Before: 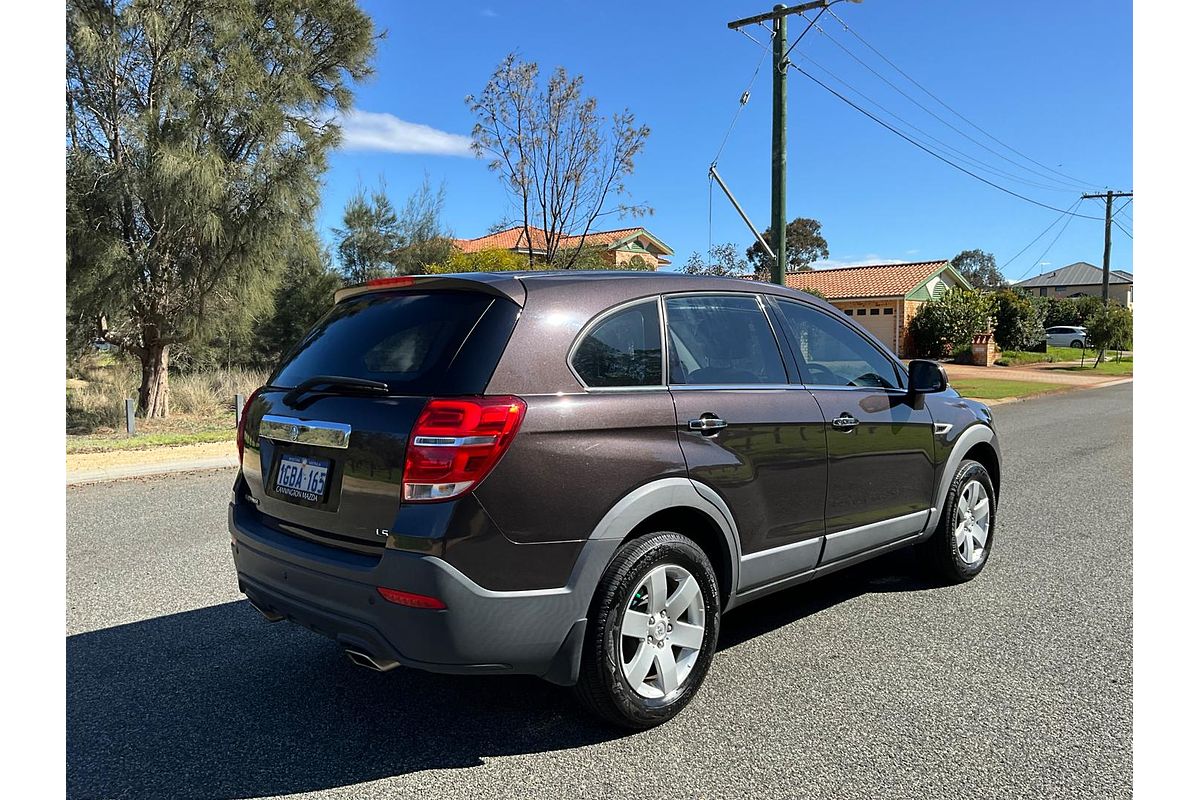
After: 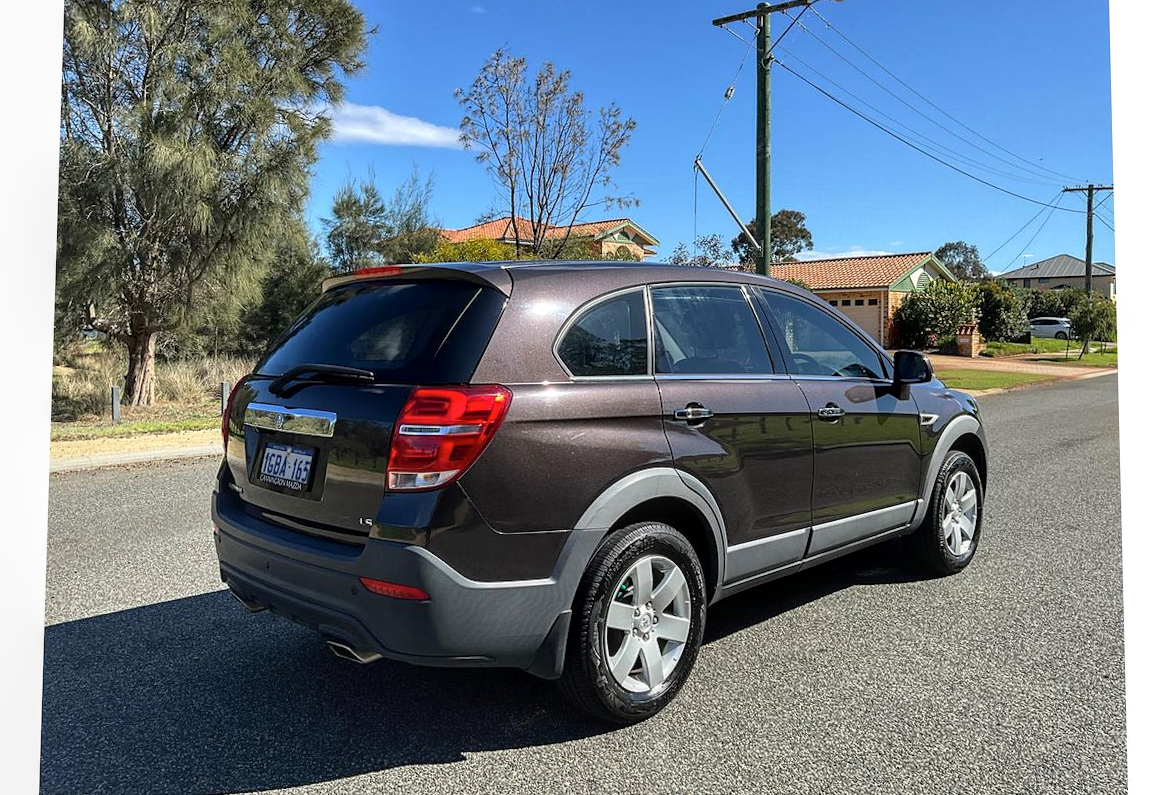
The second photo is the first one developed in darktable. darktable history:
rotate and perspective: rotation 0.226°, lens shift (vertical) -0.042, crop left 0.023, crop right 0.982, crop top 0.006, crop bottom 0.994
local contrast: on, module defaults
